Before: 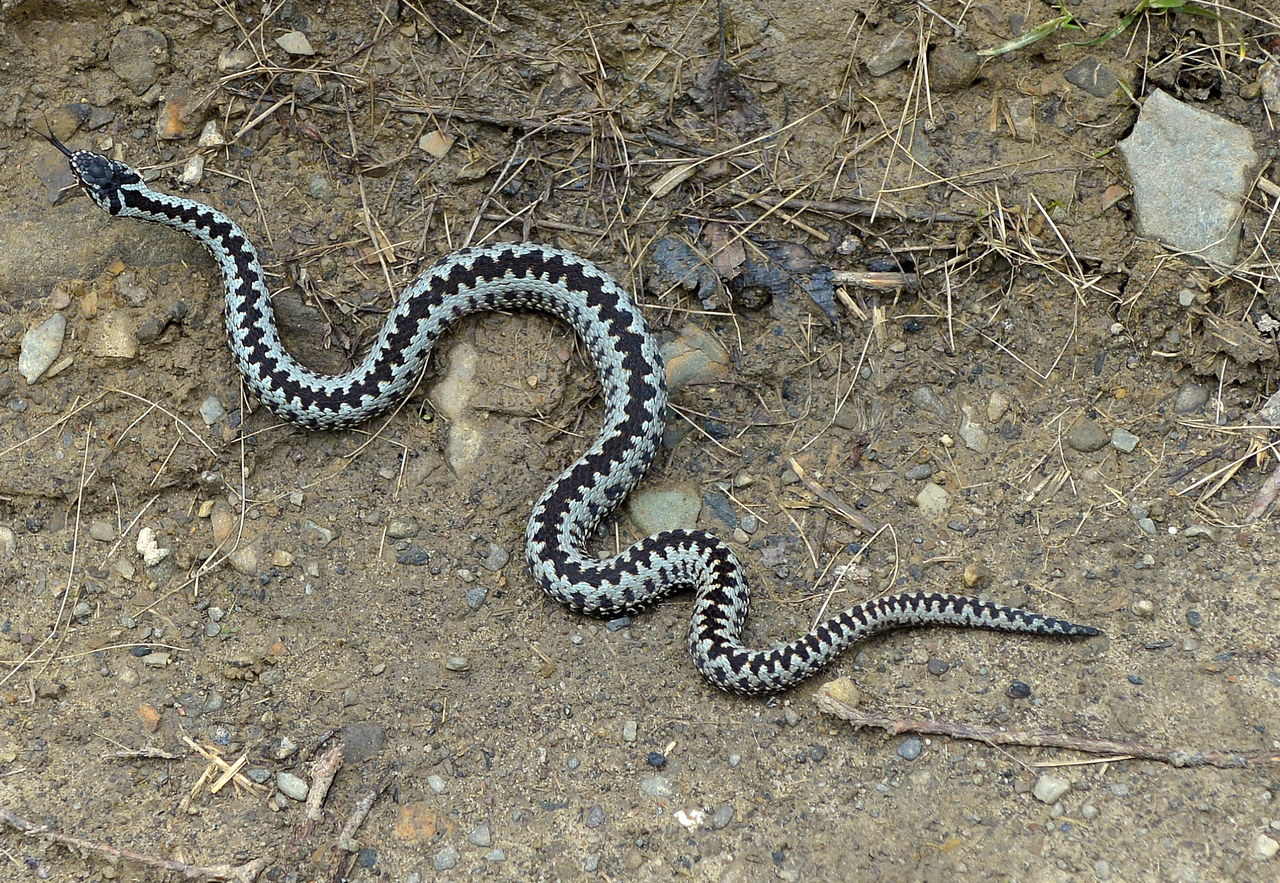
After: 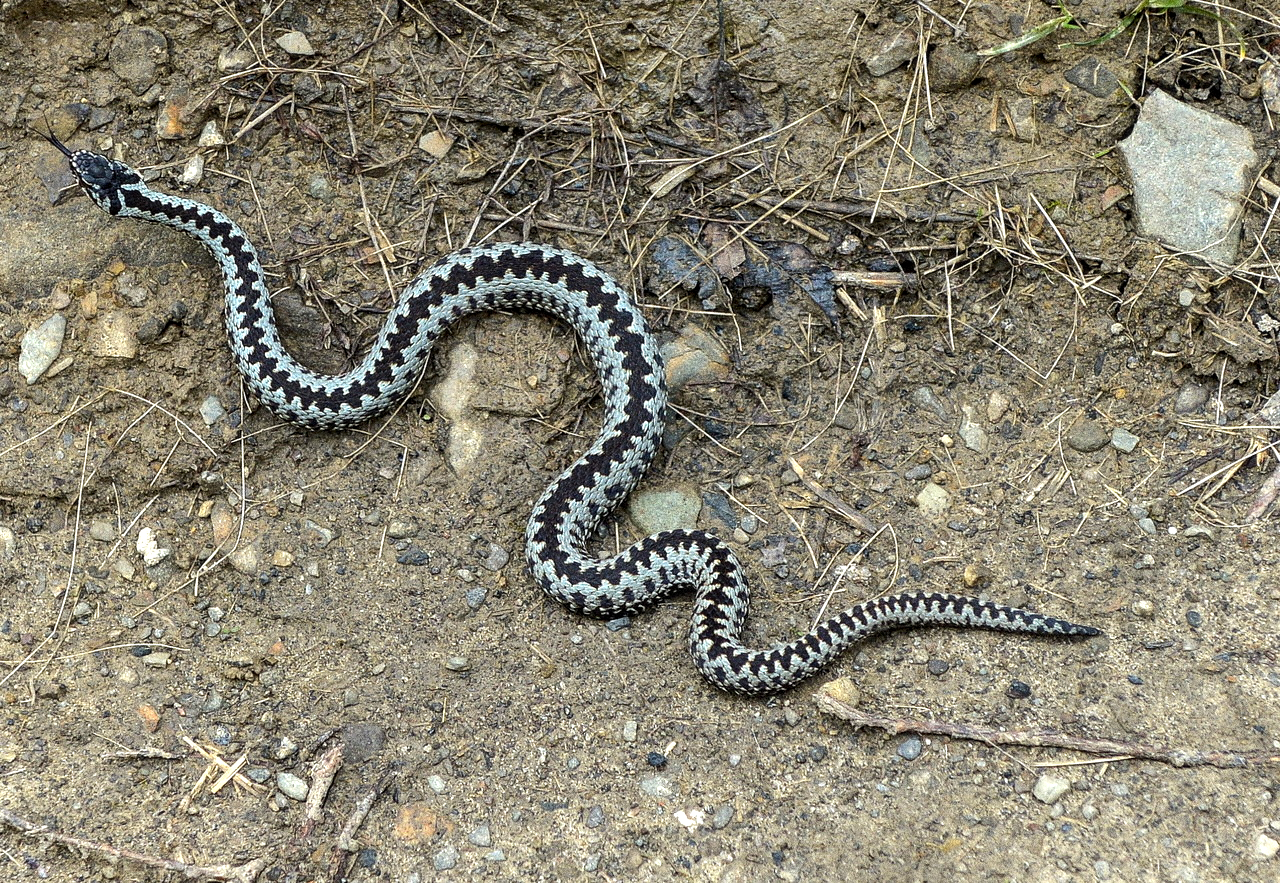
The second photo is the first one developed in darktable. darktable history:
local contrast: on, module defaults
tone equalizer: -8 EV -0.417 EV, -7 EV -0.389 EV, -6 EV -0.333 EV, -5 EV -0.222 EV, -3 EV 0.222 EV, -2 EV 0.333 EV, -1 EV 0.389 EV, +0 EV 0.417 EV, edges refinement/feathering 500, mask exposure compensation -1.57 EV, preserve details no
grain: coarseness 14.49 ISO, strength 48.04%, mid-tones bias 35%
